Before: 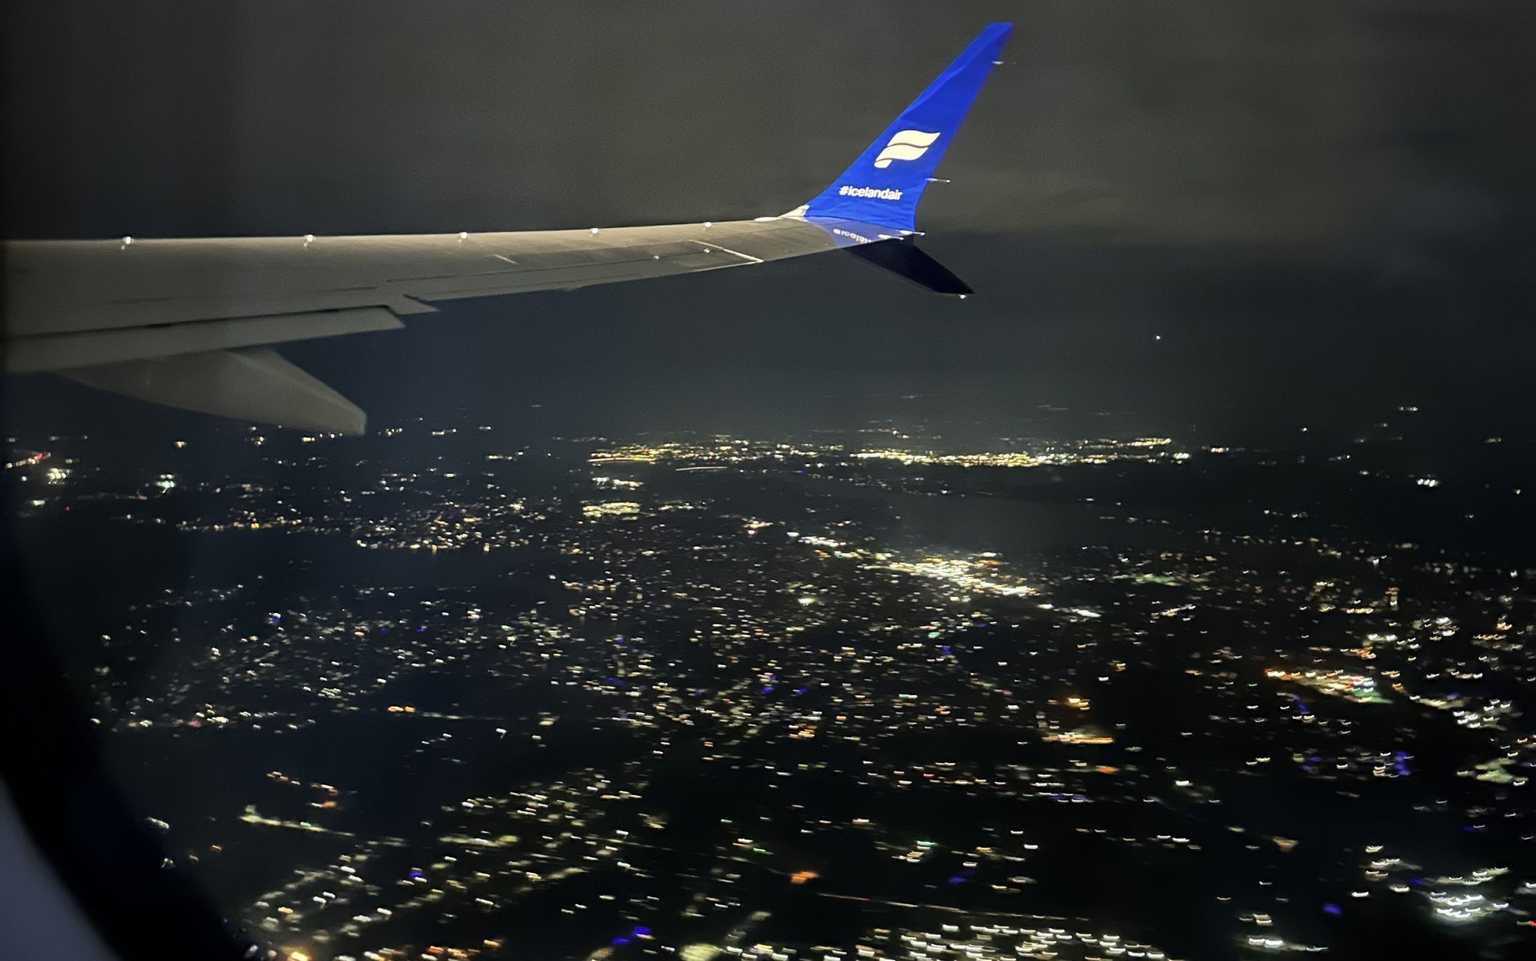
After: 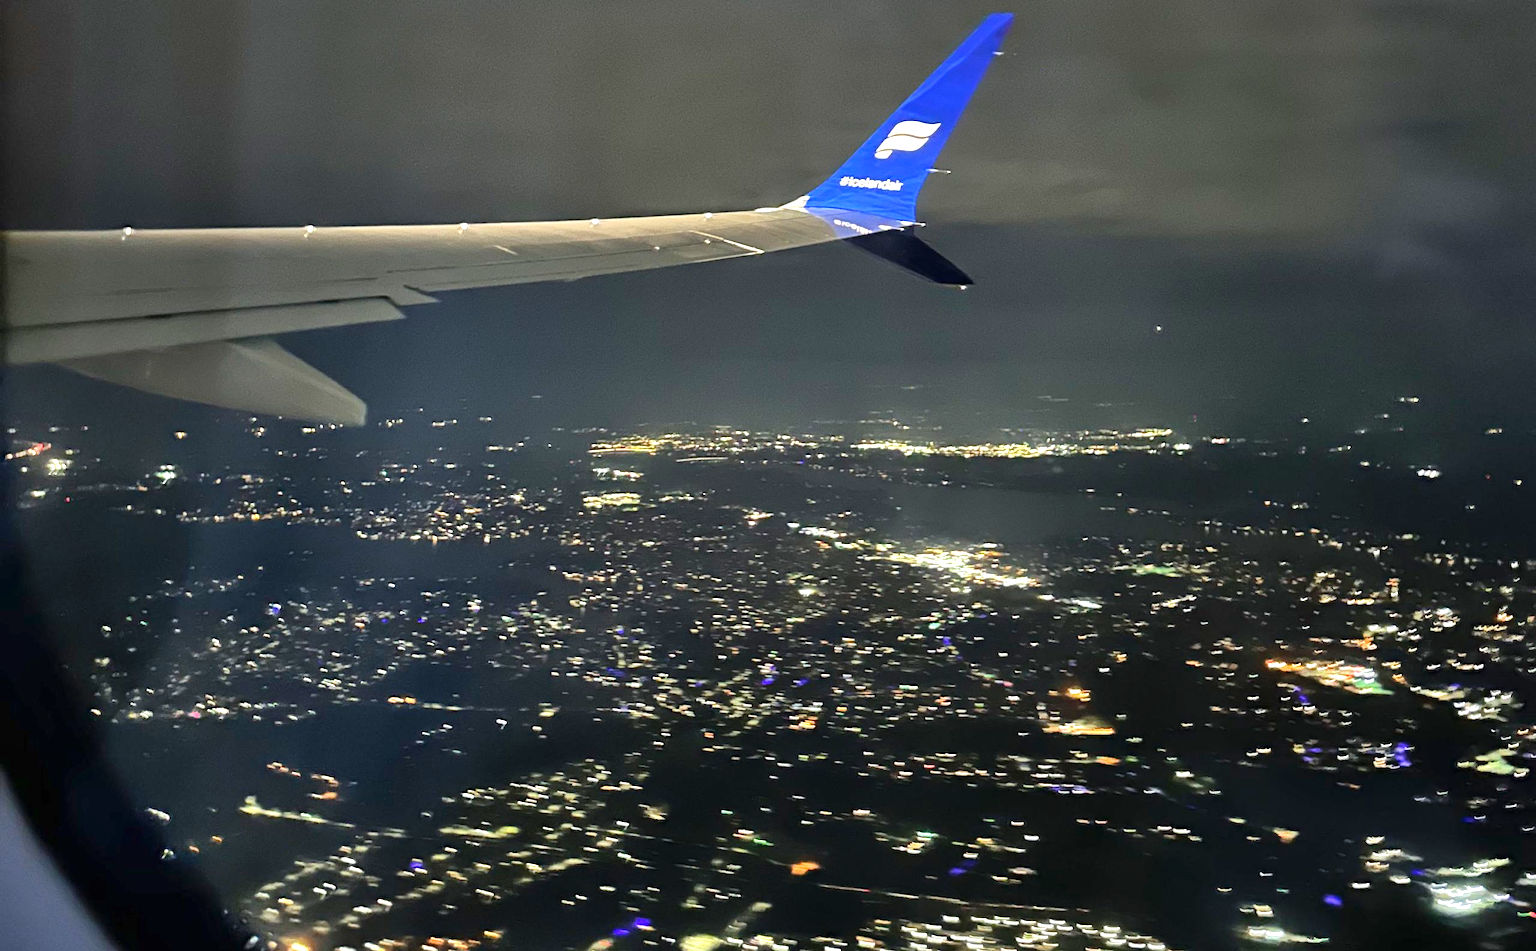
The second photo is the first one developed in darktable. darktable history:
shadows and highlights: shadows 52.34, highlights -28.23, soften with gaussian
exposure: black level correction 0, exposure 0.7 EV, compensate exposure bias true, compensate highlight preservation false
crop: top 1.049%, right 0.001%
